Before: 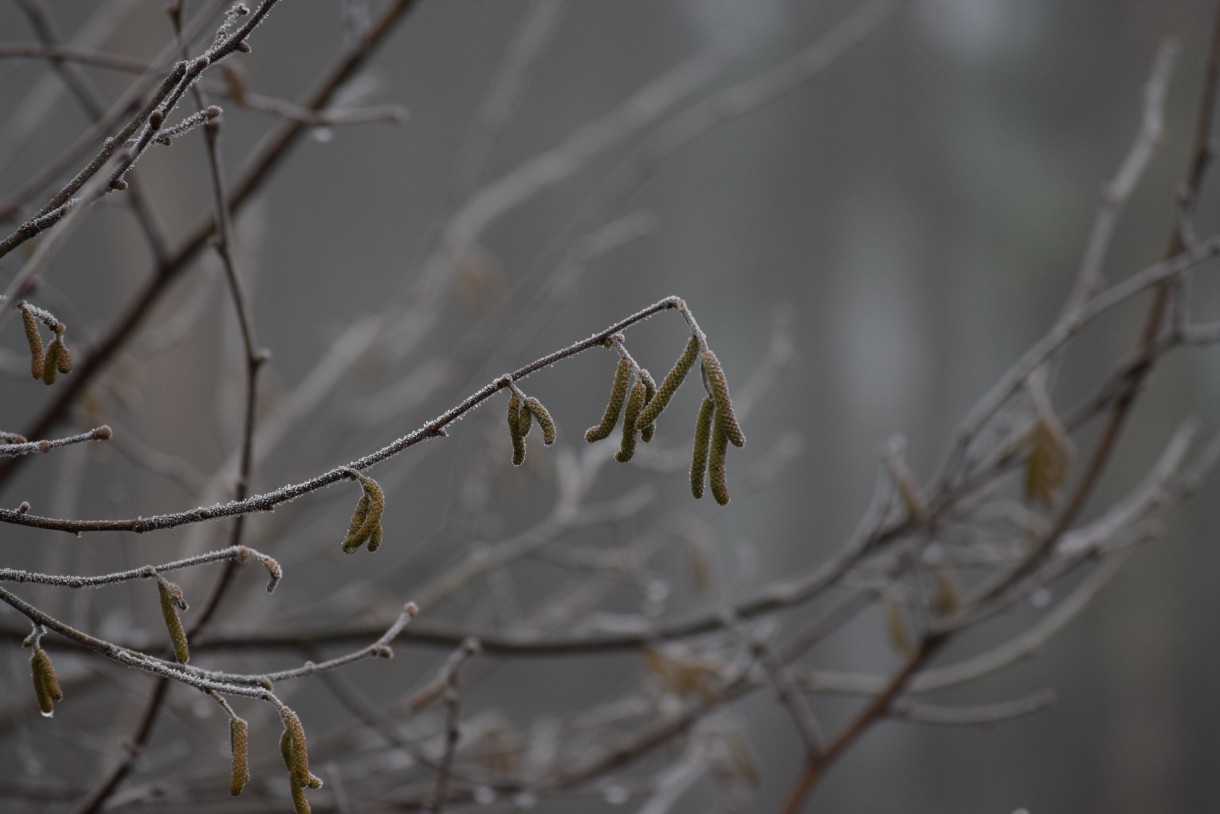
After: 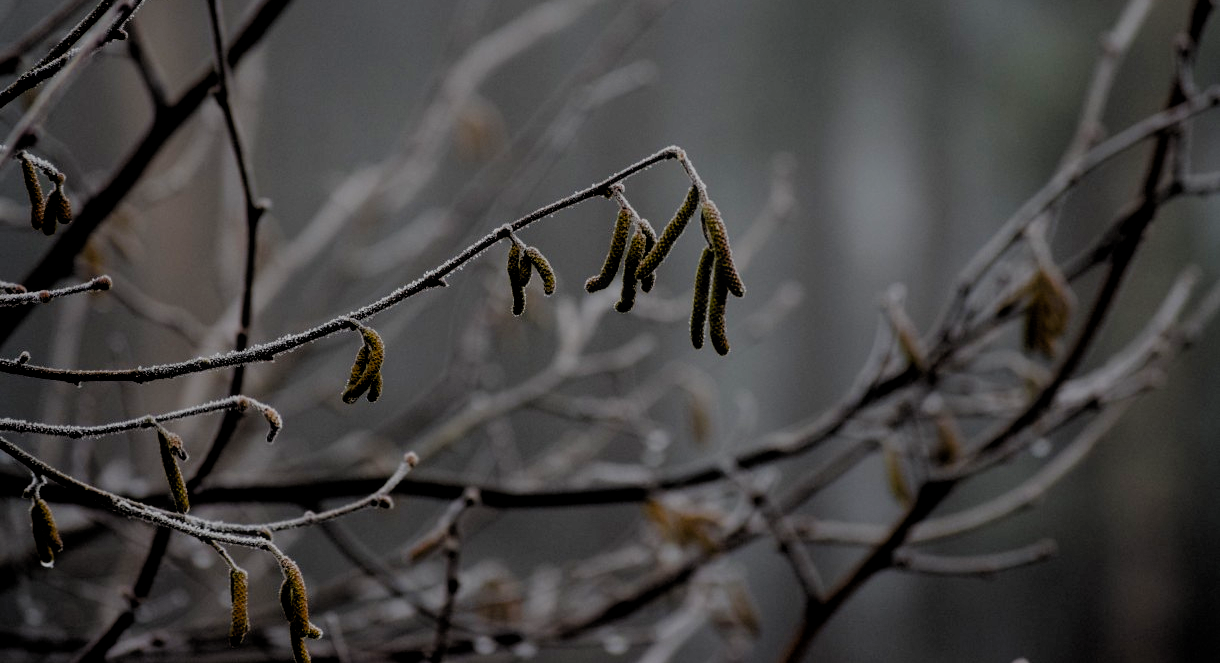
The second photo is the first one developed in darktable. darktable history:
filmic rgb: black relative exposure -2.85 EV, white relative exposure 4.56 EV, hardness 1.77, contrast 1.25, preserve chrominance no, color science v5 (2021)
crop and rotate: top 18.507%
exposure: exposure 0 EV, compensate highlight preservation false
local contrast: detail 110%
